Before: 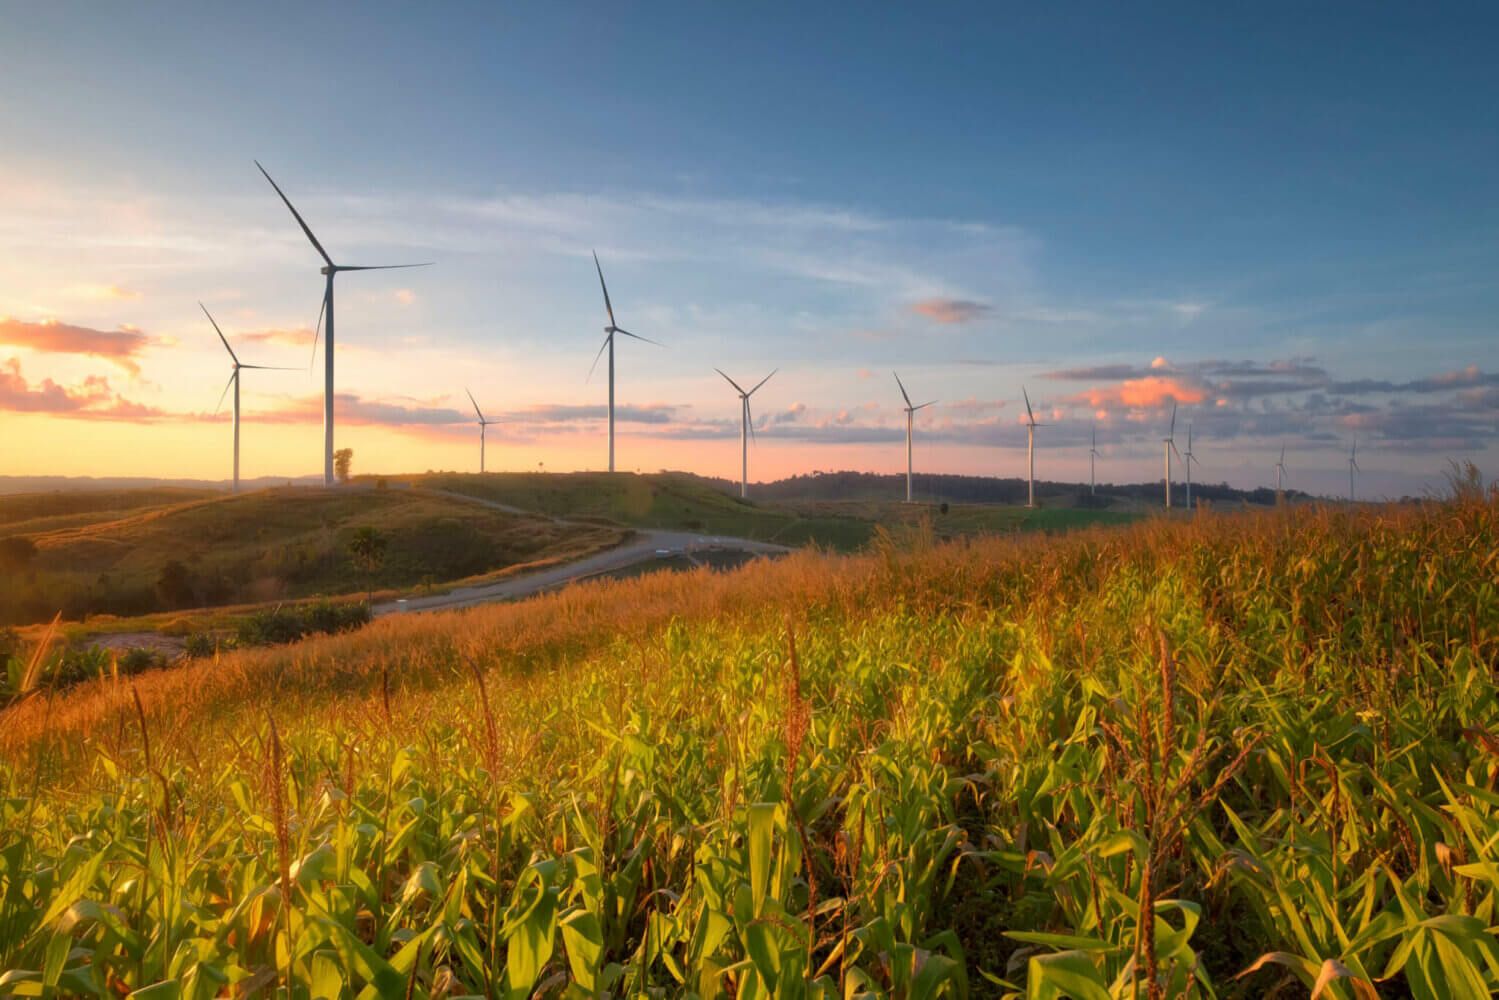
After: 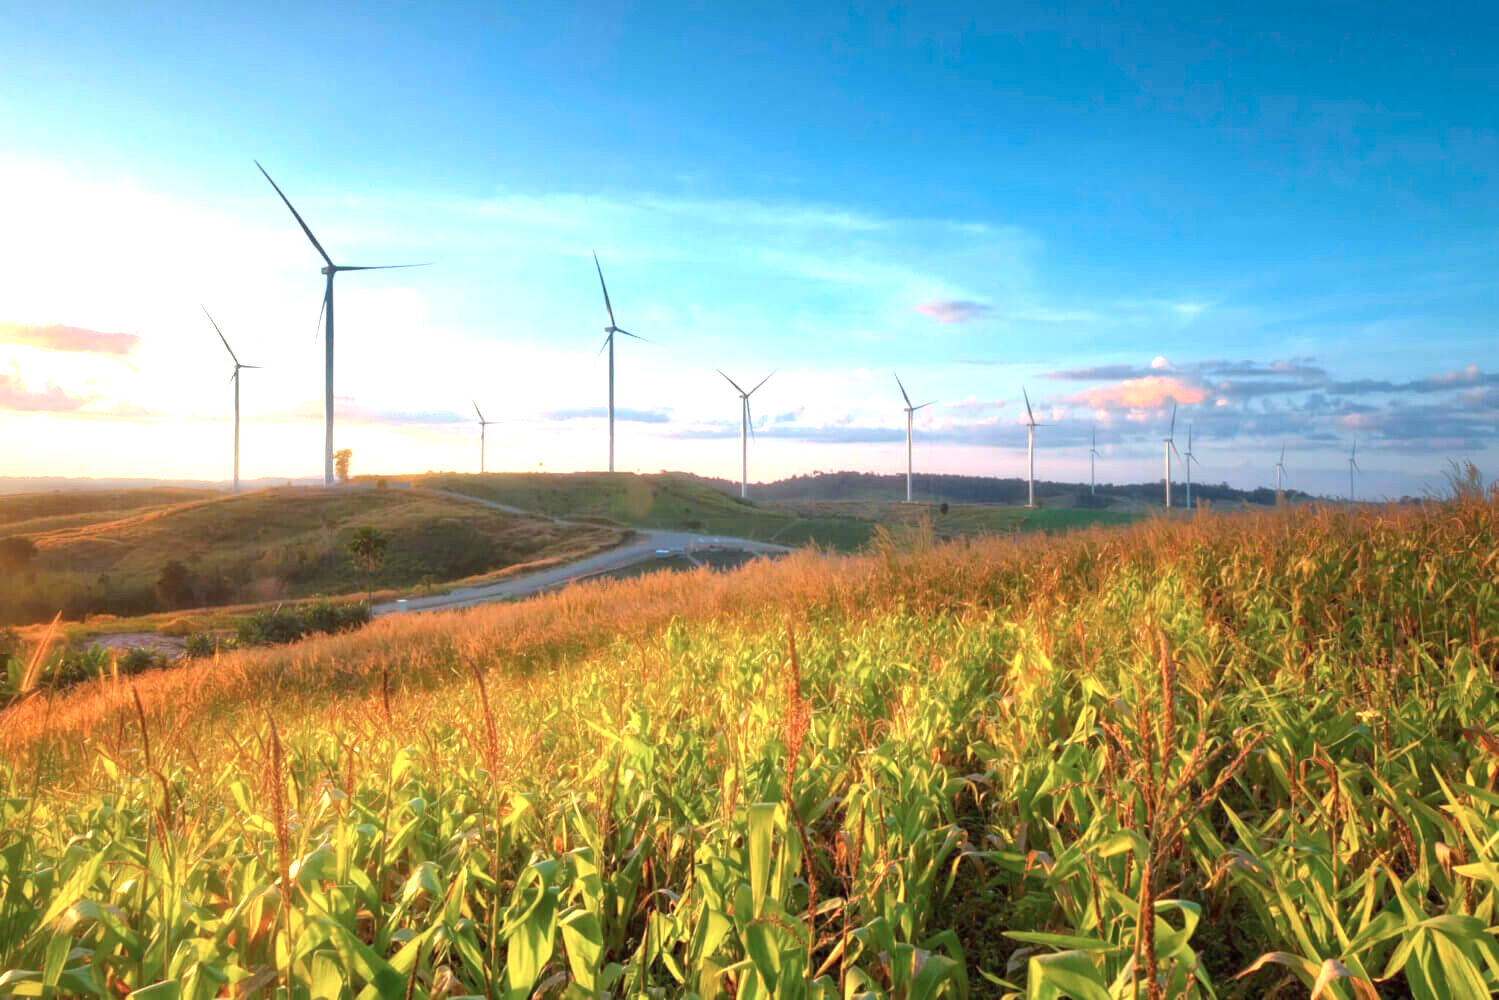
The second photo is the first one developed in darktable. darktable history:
color correction: highlights a* -10.56, highlights b* -19.19
exposure: black level correction 0, exposure 1.098 EV, compensate highlight preservation false
